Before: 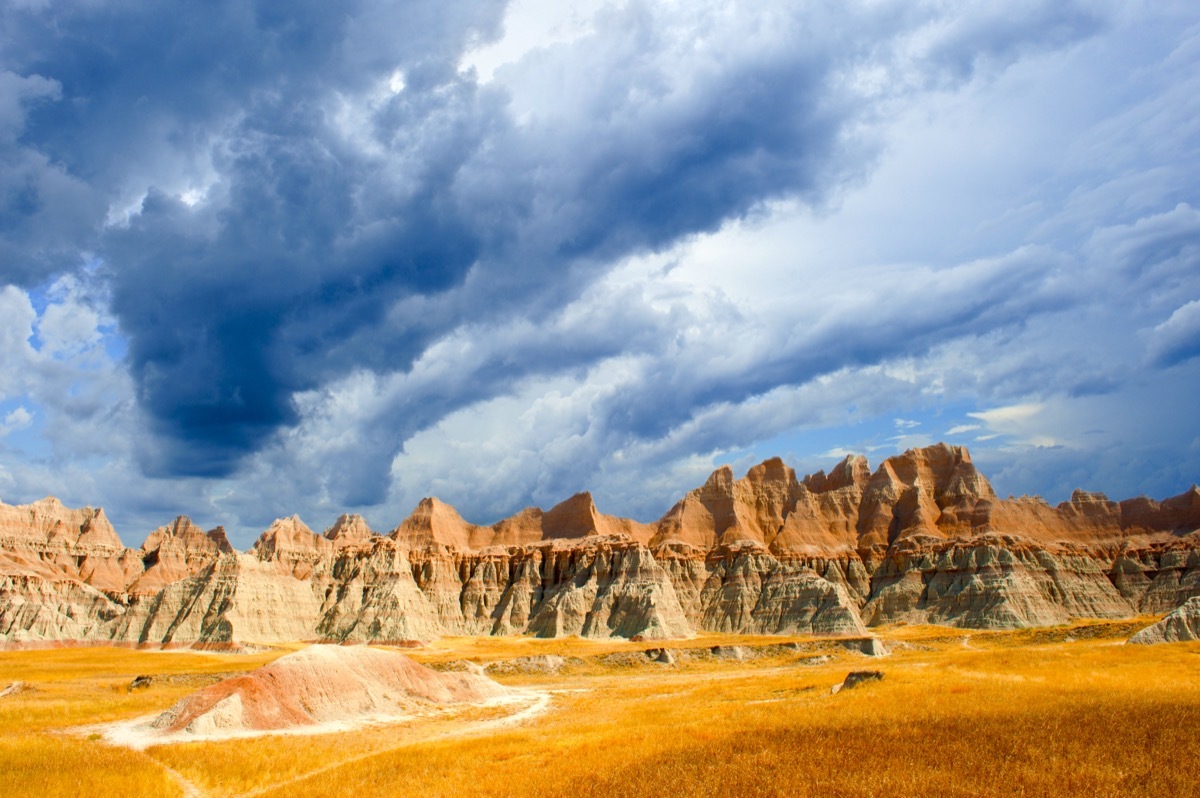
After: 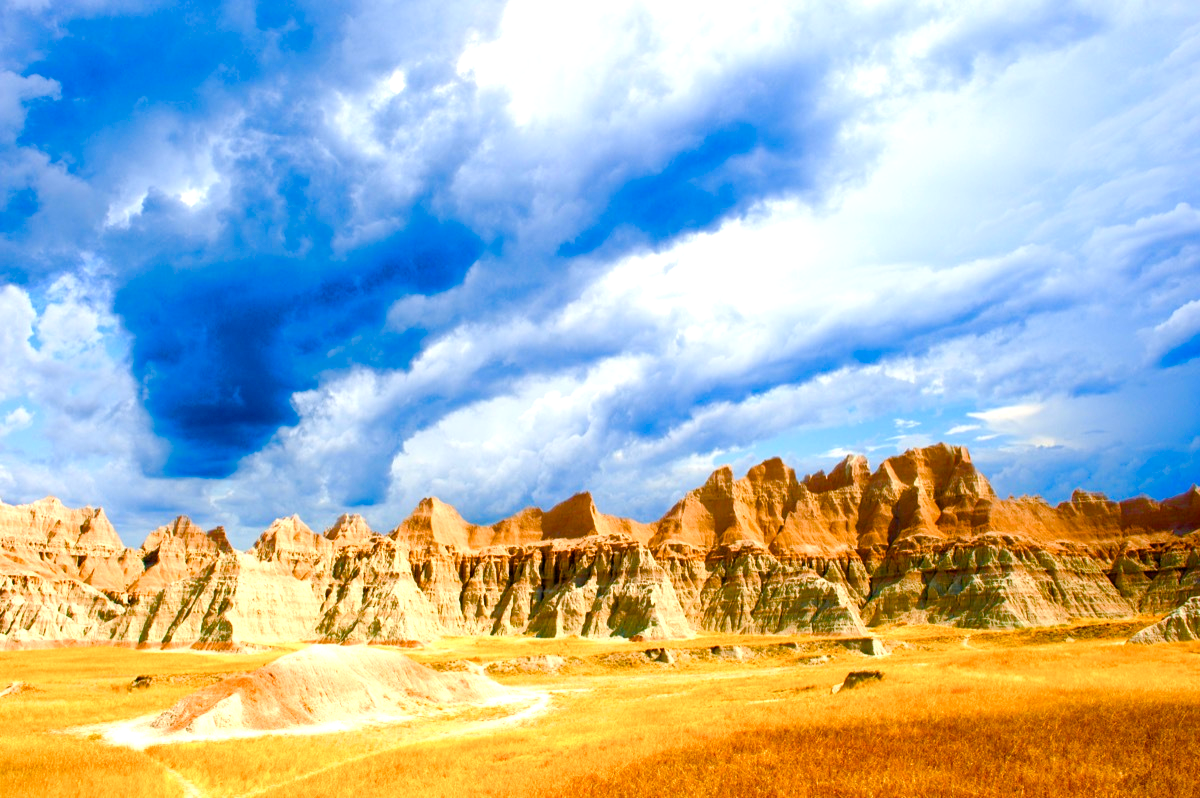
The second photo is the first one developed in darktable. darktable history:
exposure: exposure 0.63 EV, compensate exposure bias true, compensate highlight preservation false
color balance rgb: highlights gain › chroma 0.97%, highlights gain › hue 26.26°, perceptual saturation grading › global saturation 24.68%, perceptual saturation grading › highlights -50.963%, perceptual saturation grading › mid-tones 19.011%, perceptual saturation grading › shadows 61.669%, global vibrance 50.731%
